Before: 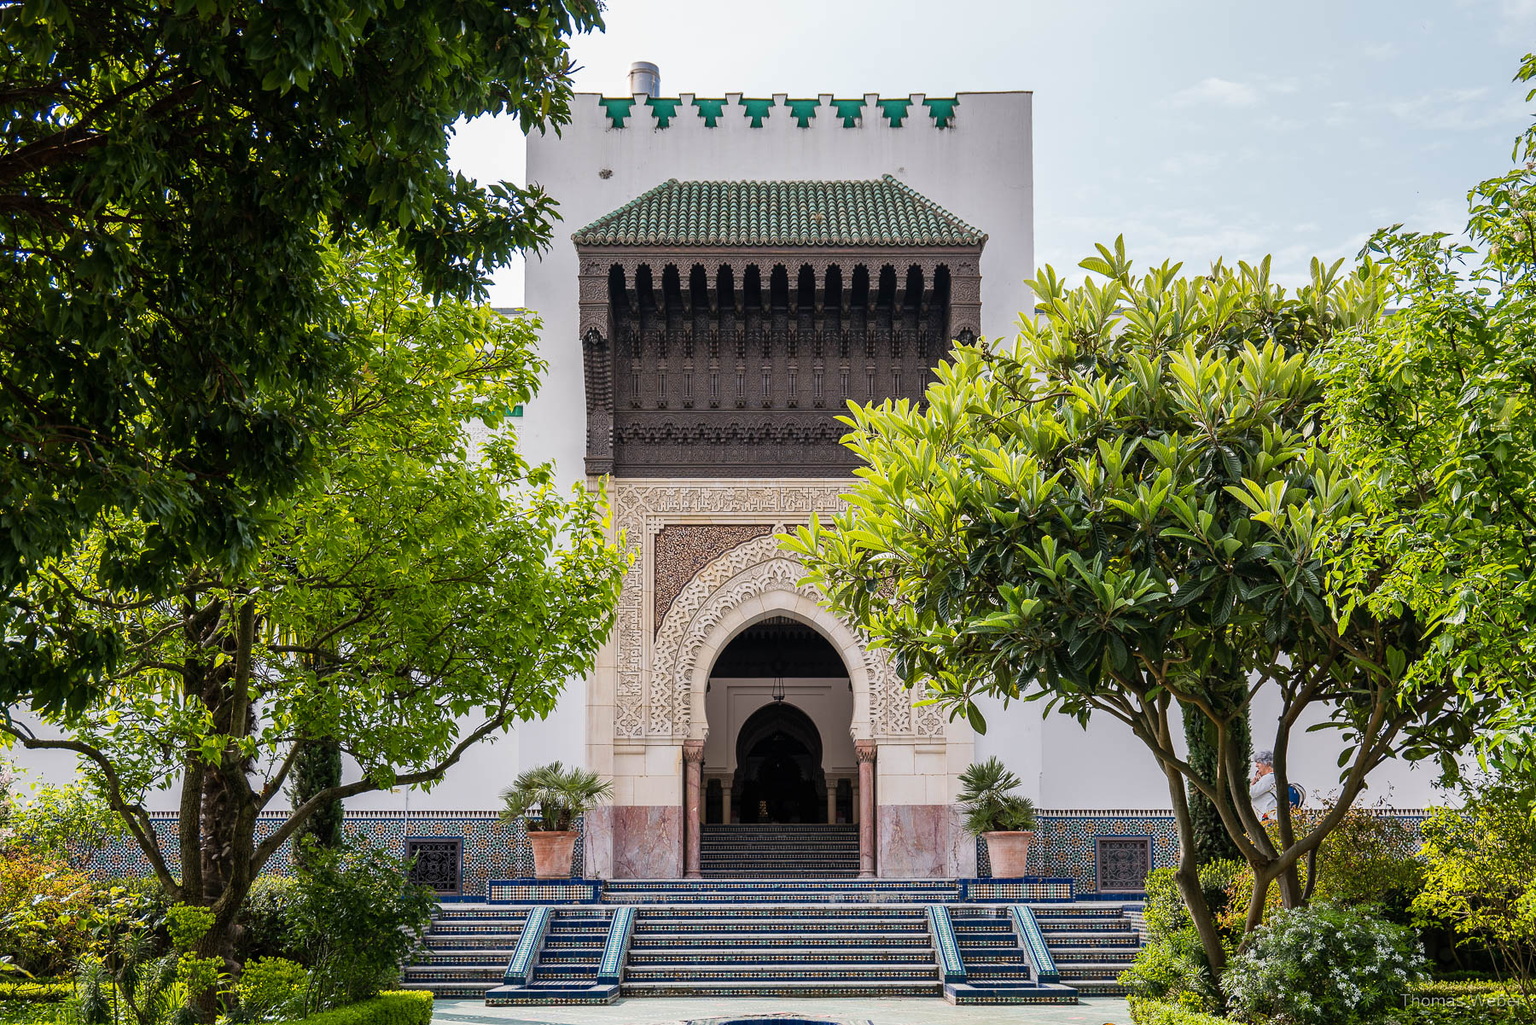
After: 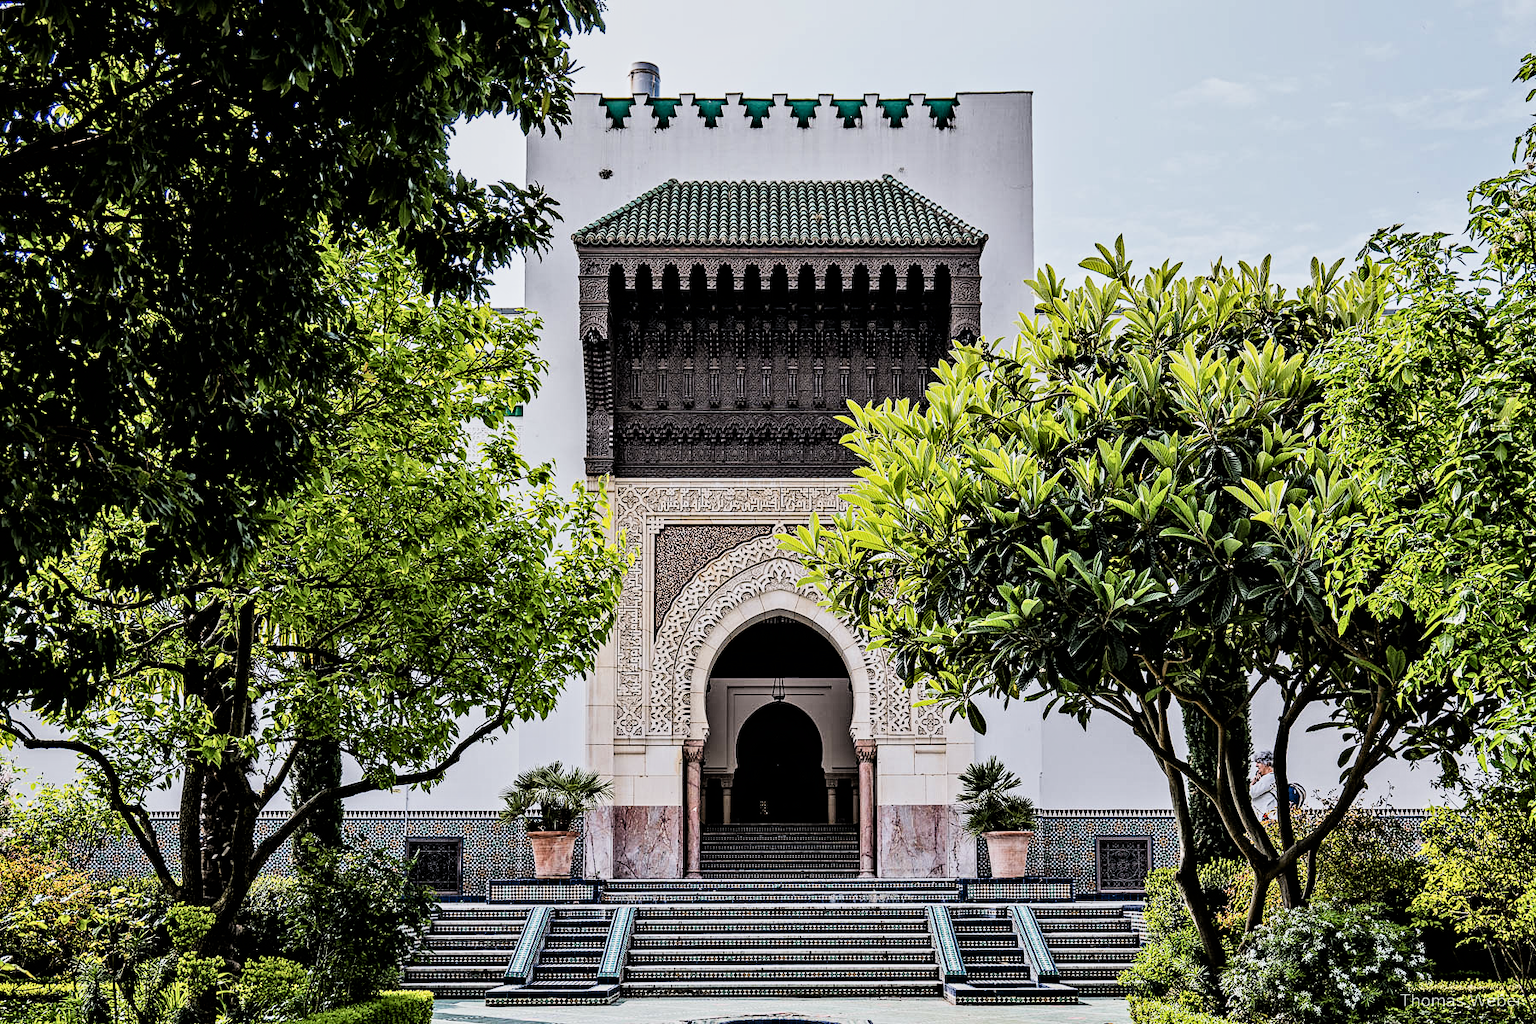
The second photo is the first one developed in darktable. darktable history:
white balance: red 0.98, blue 1.034
filmic rgb: black relative exposure -5 EV, hardness 2.88, contrast 1.4
contrast equalizer: octaves 7, y [[0.5, 0.542, 0.583, 0.625, 0.667, 0.708], [0.5 ×6], [0.5 ×6], [0 ×6], [0 ×6]]
